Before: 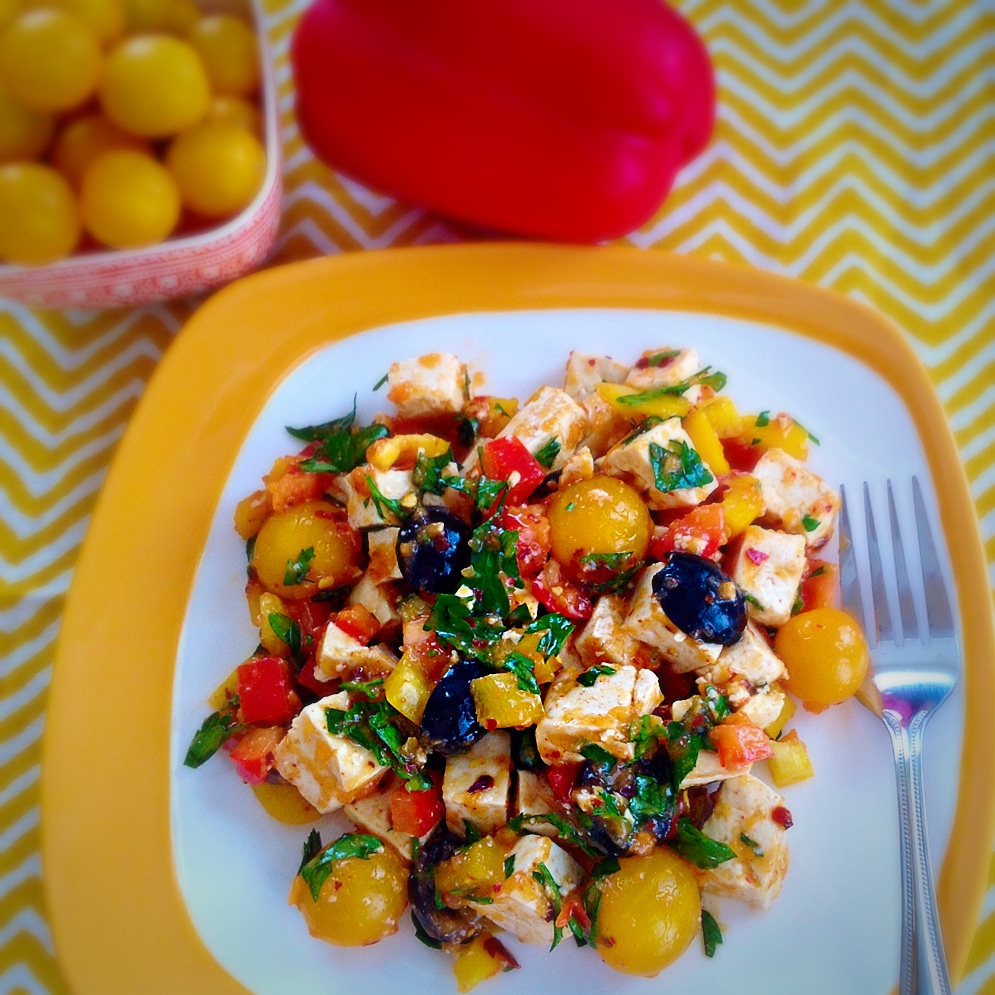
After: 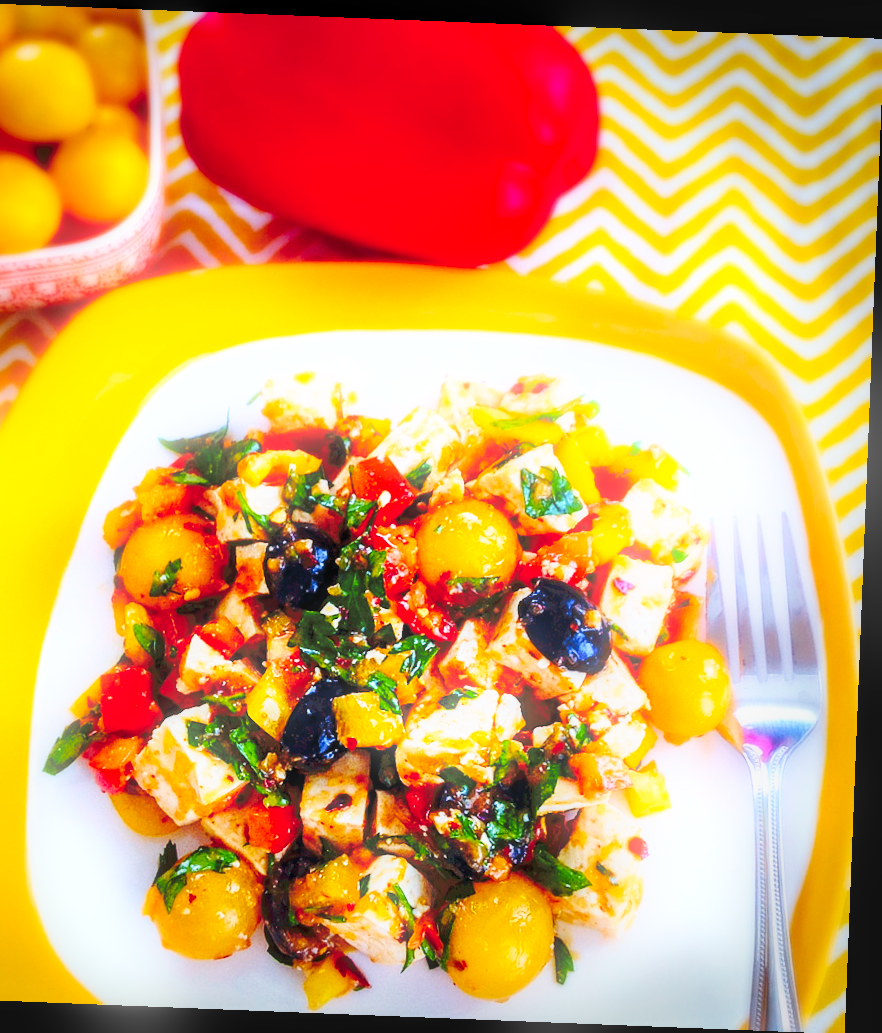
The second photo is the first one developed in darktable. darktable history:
local contrast: on, module defaults
exposure: black level correction 0.001, compensate highlight preservation false
bloom: size 5%, threshold 95%, strength 15%
crop and rotate: left 14.584%
tone curve: curves: ch0 [(0, 0) (0.003, 0.037) (0.011, 0.061) (0.025, 0.104) (0.044, 0.145) (0.069, 0.145) (0.1, 0.127) (0.136, 0.175) (0.177, 0.207) (0.224, 0.252) (0.277, 0.341) (0.335, 0.446) (0.399, 0.554) (0.468, 0.658) (0.543, 0.757) (0.623, 0.843) (0.709, 0.919) (0.801, 0.958) (0.898, 0.975) (1, 1)], preserve colors none
white balance: red 0.967, blue 1.049
color balance rgb: shadows lift › chroma 4.41%, shadows lift › hue 27°, power › chroma 2.5%, power › hue 70°, highlights gain › chroma 1%, highlights gain › hue 27°, saturation formula JzAzBz (2021)
rotate and perspective: rotation 2.27°, automatic cropping off
